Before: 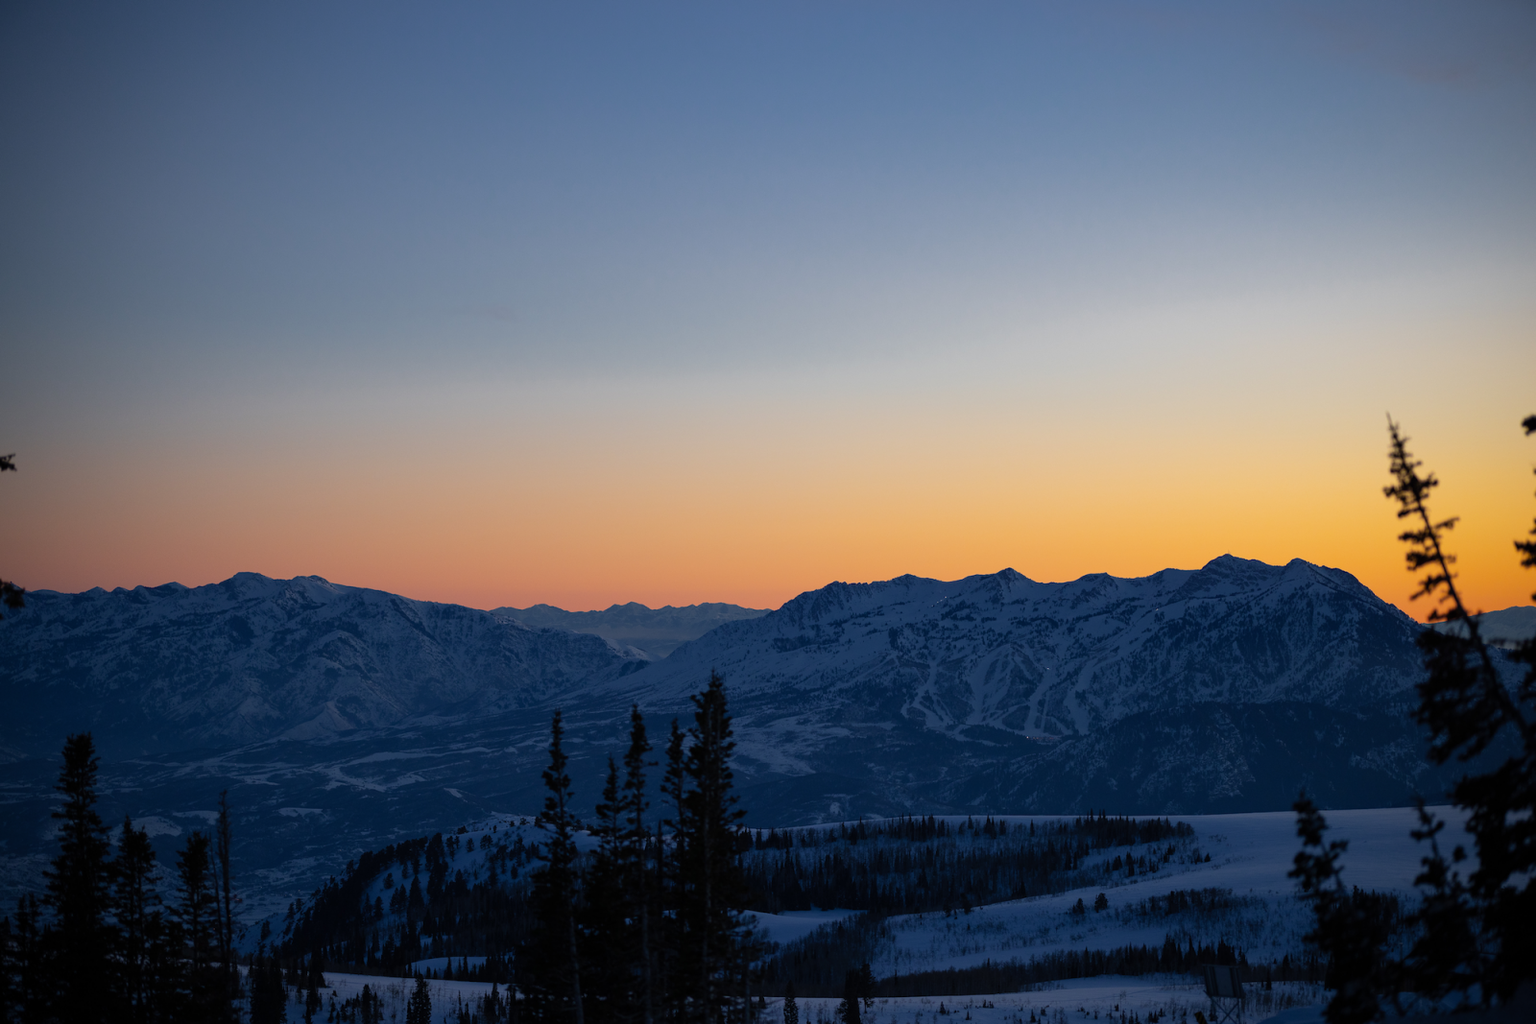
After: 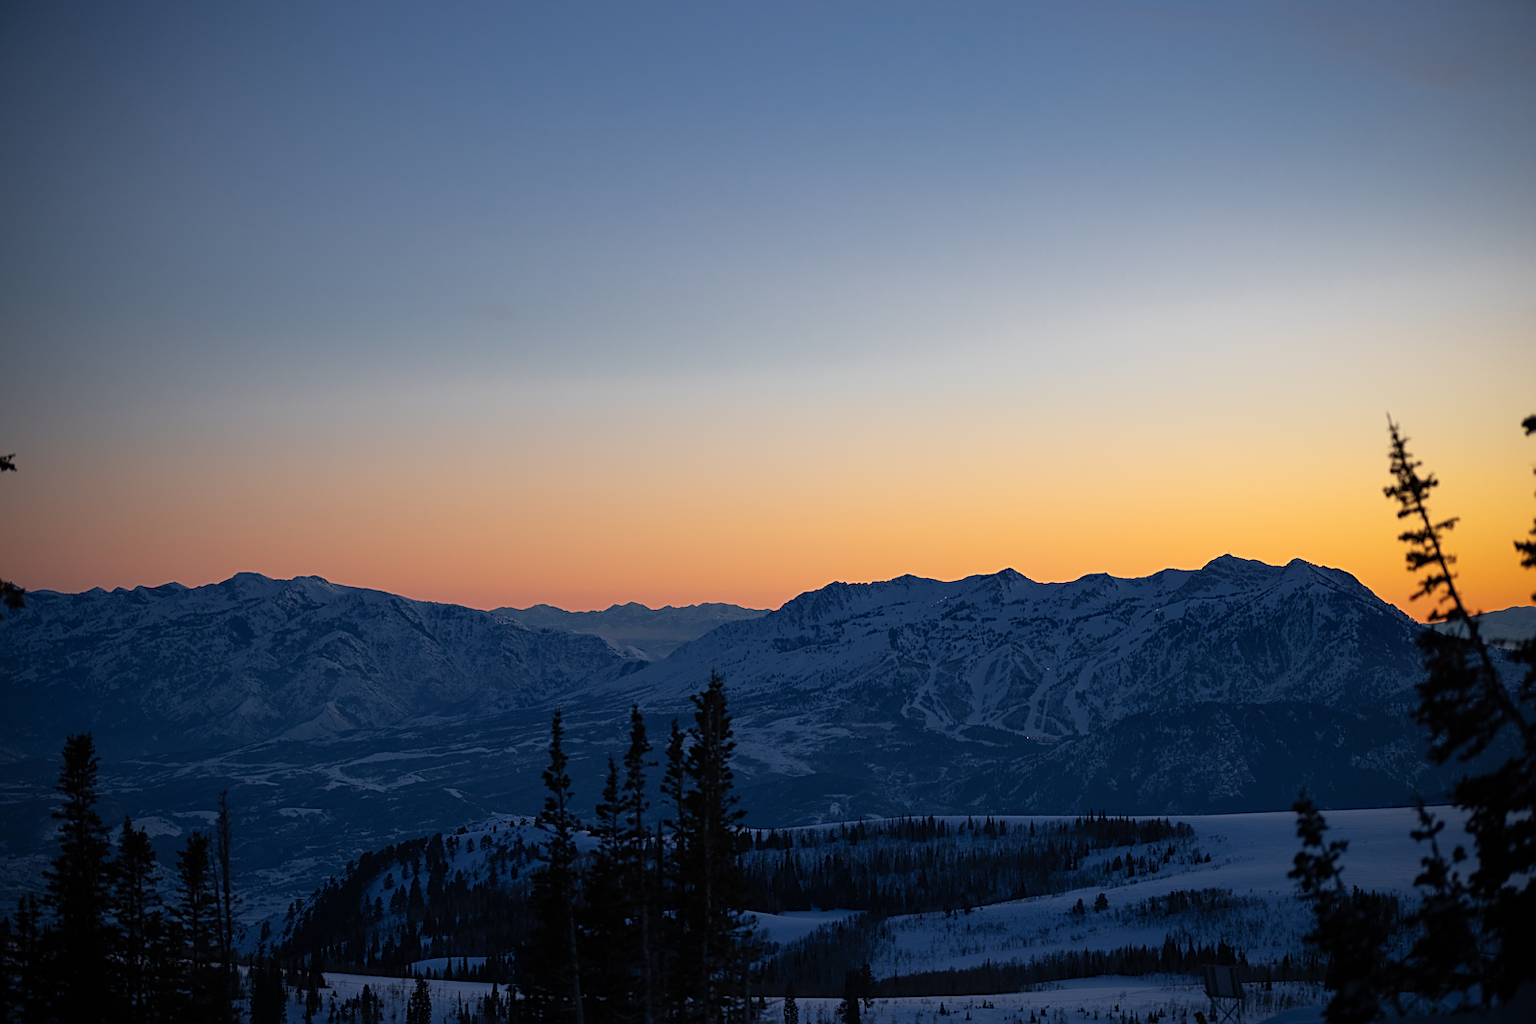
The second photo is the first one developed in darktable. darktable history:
sharpen: on, module defaults
shadows and highlights: shadows 0, highlights 40
